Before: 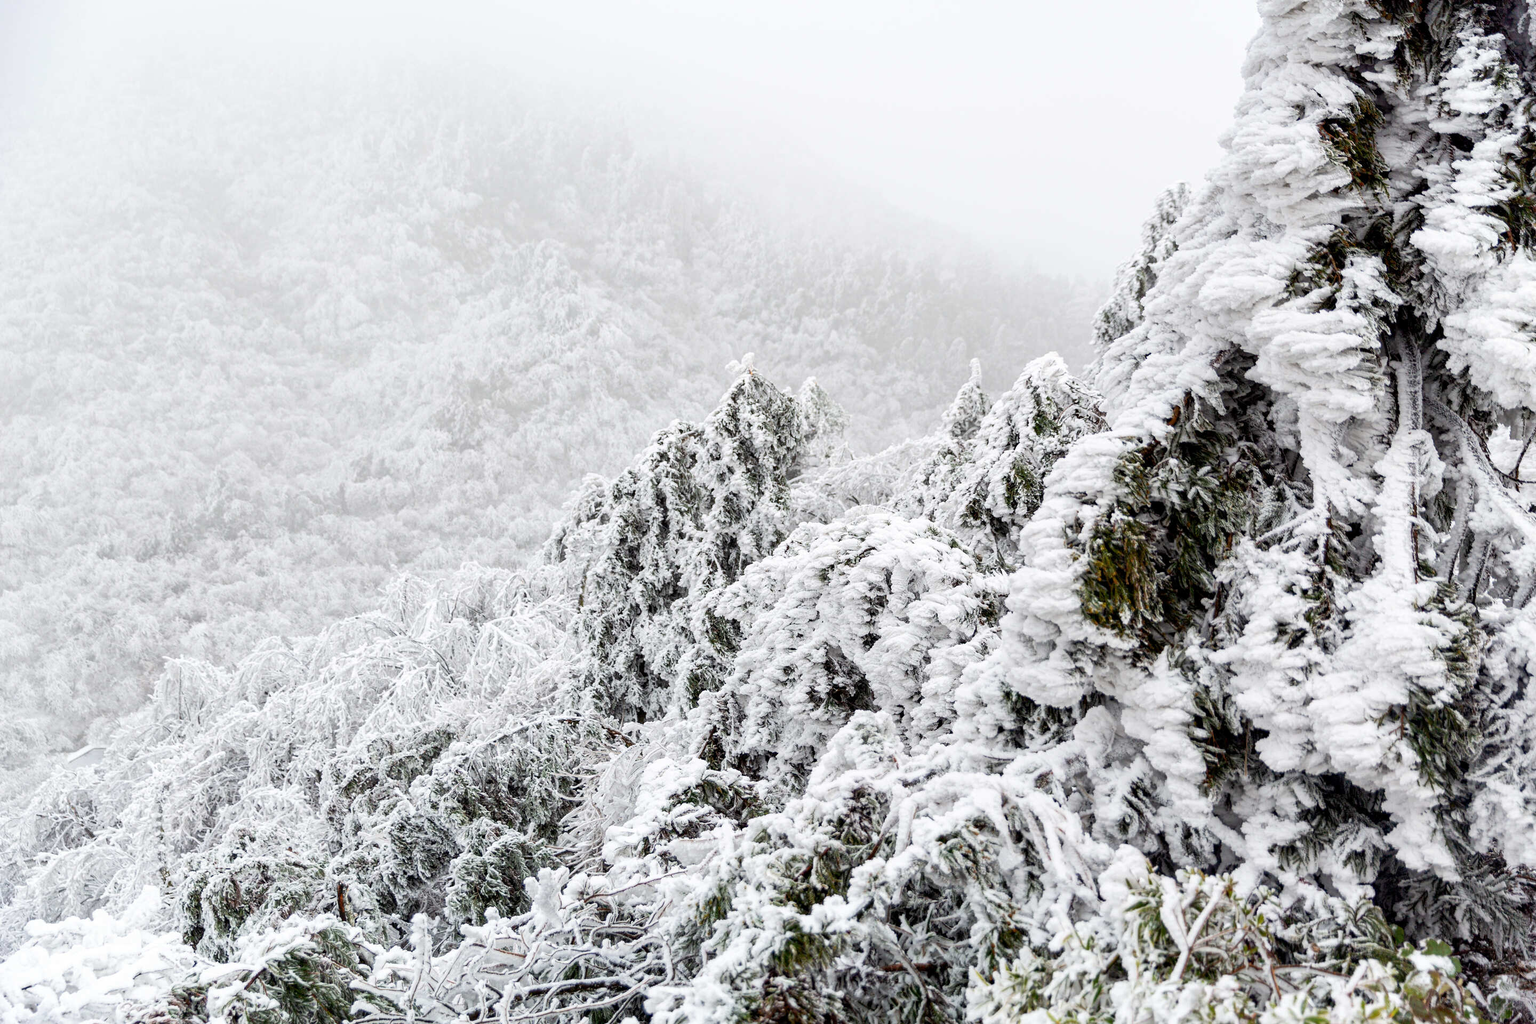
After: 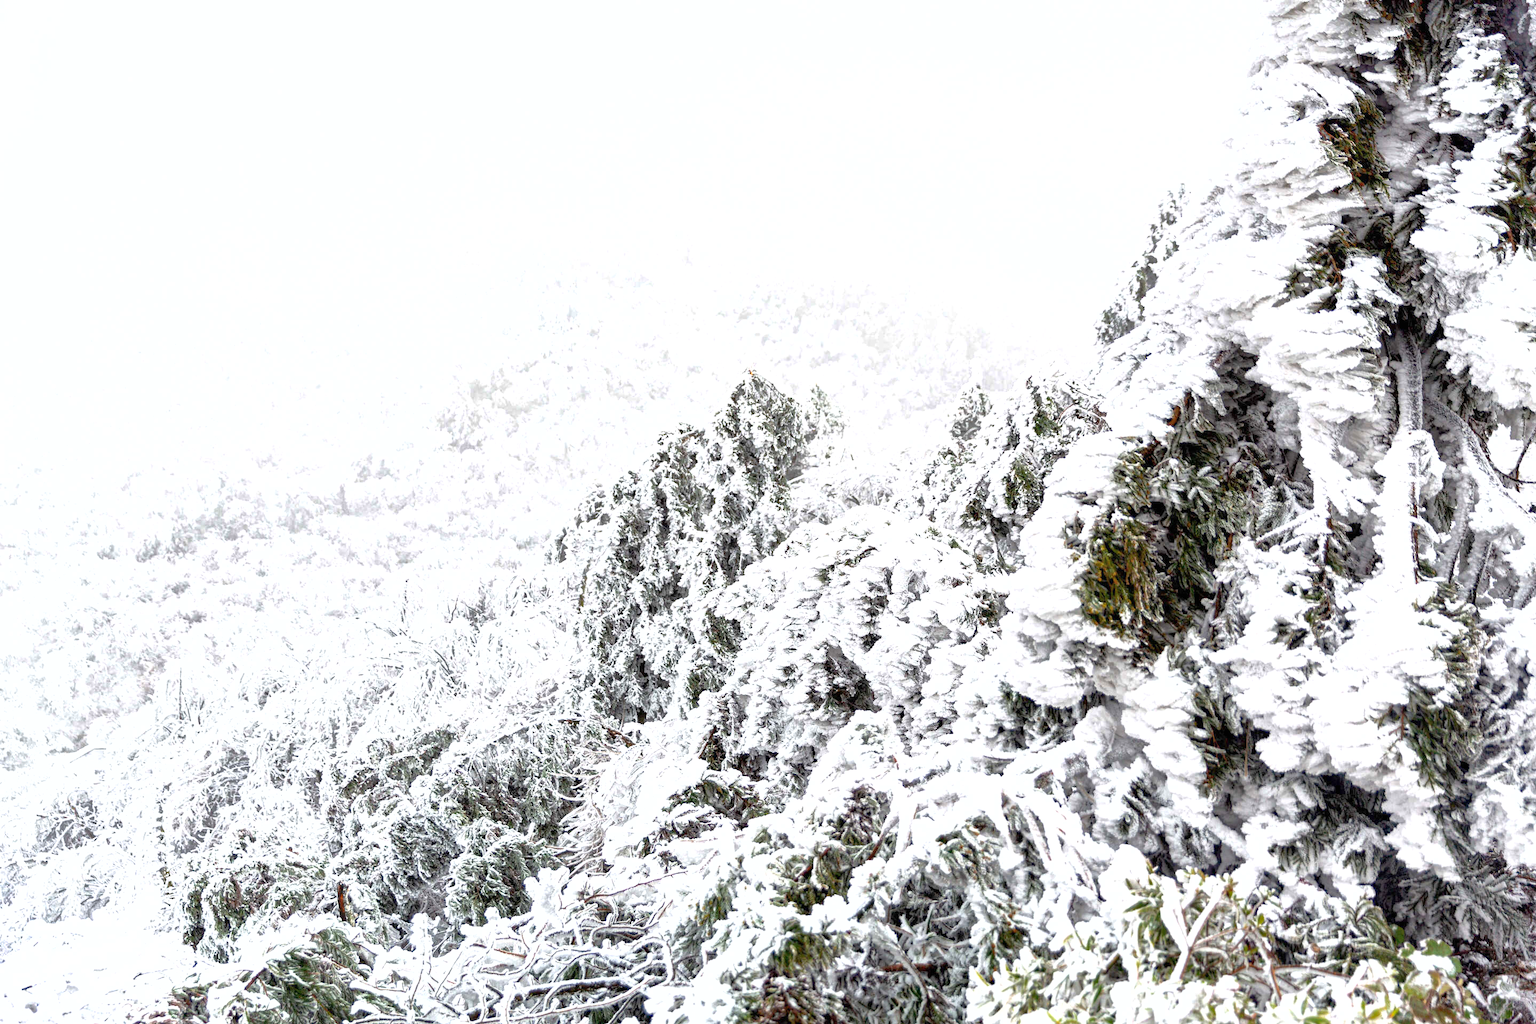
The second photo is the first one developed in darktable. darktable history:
exposure: black level correction 0, exposure 0.68 EV, compensate exposure bias true, compensate highlight preservation false
shadows and highlights: on, module defaults
